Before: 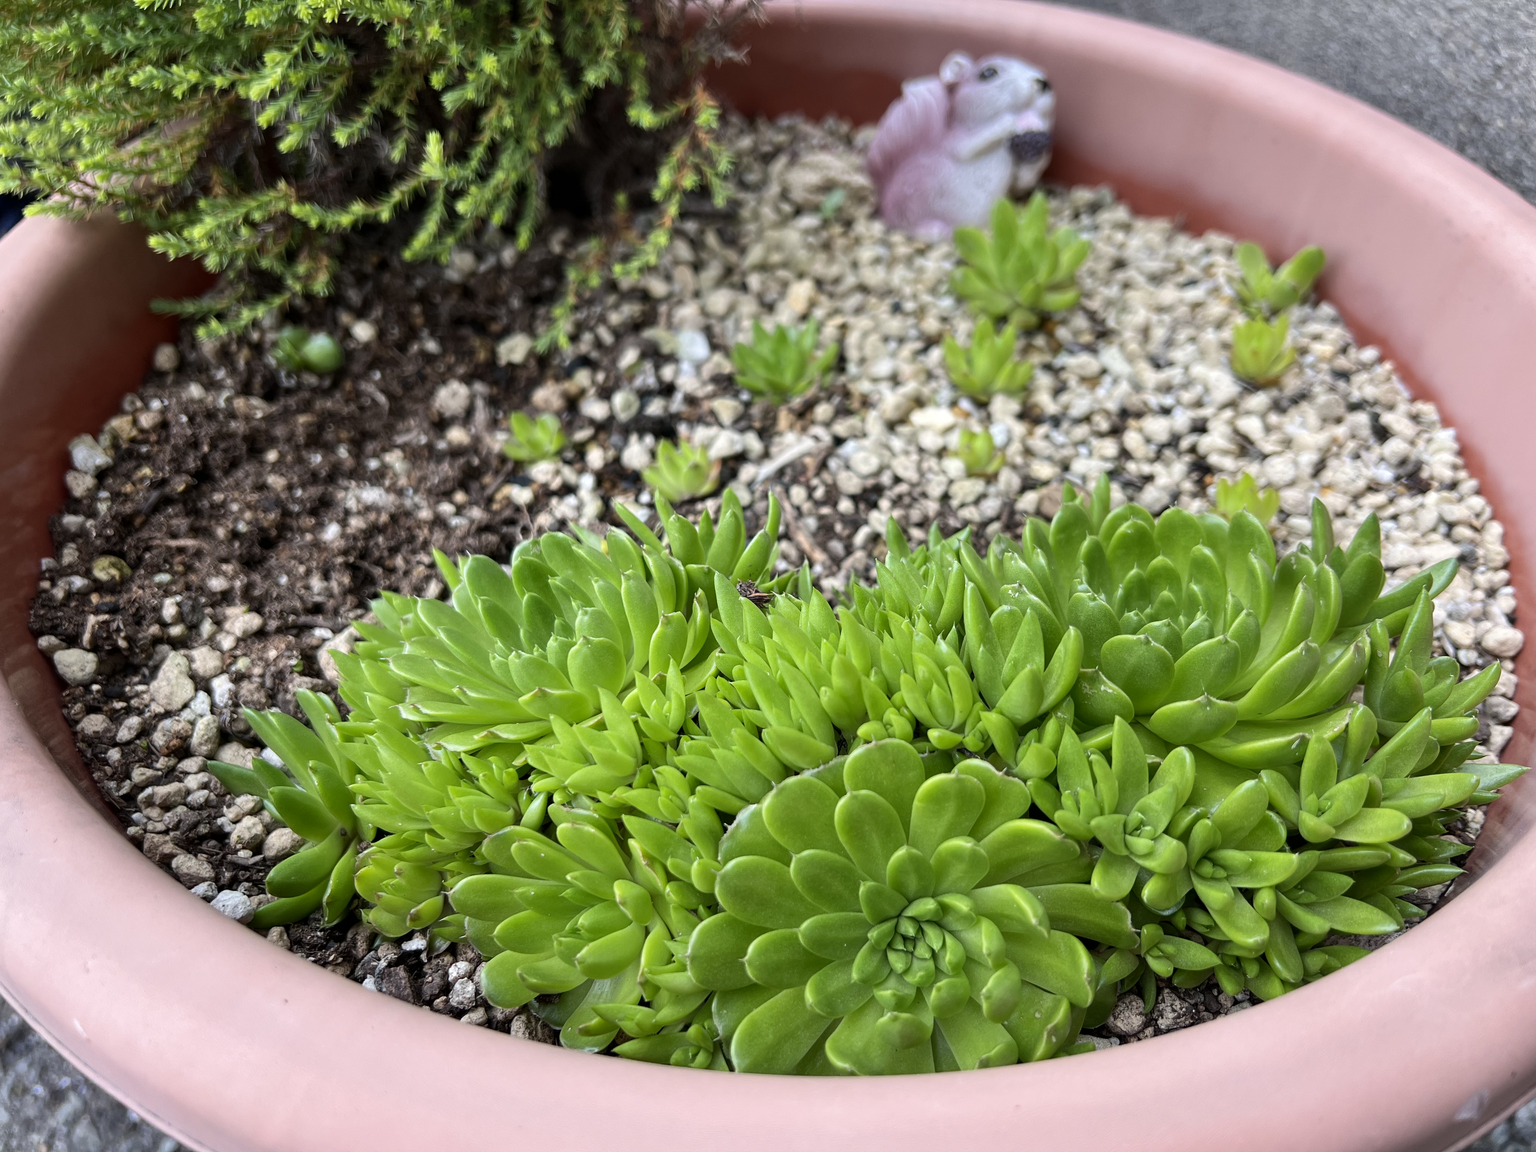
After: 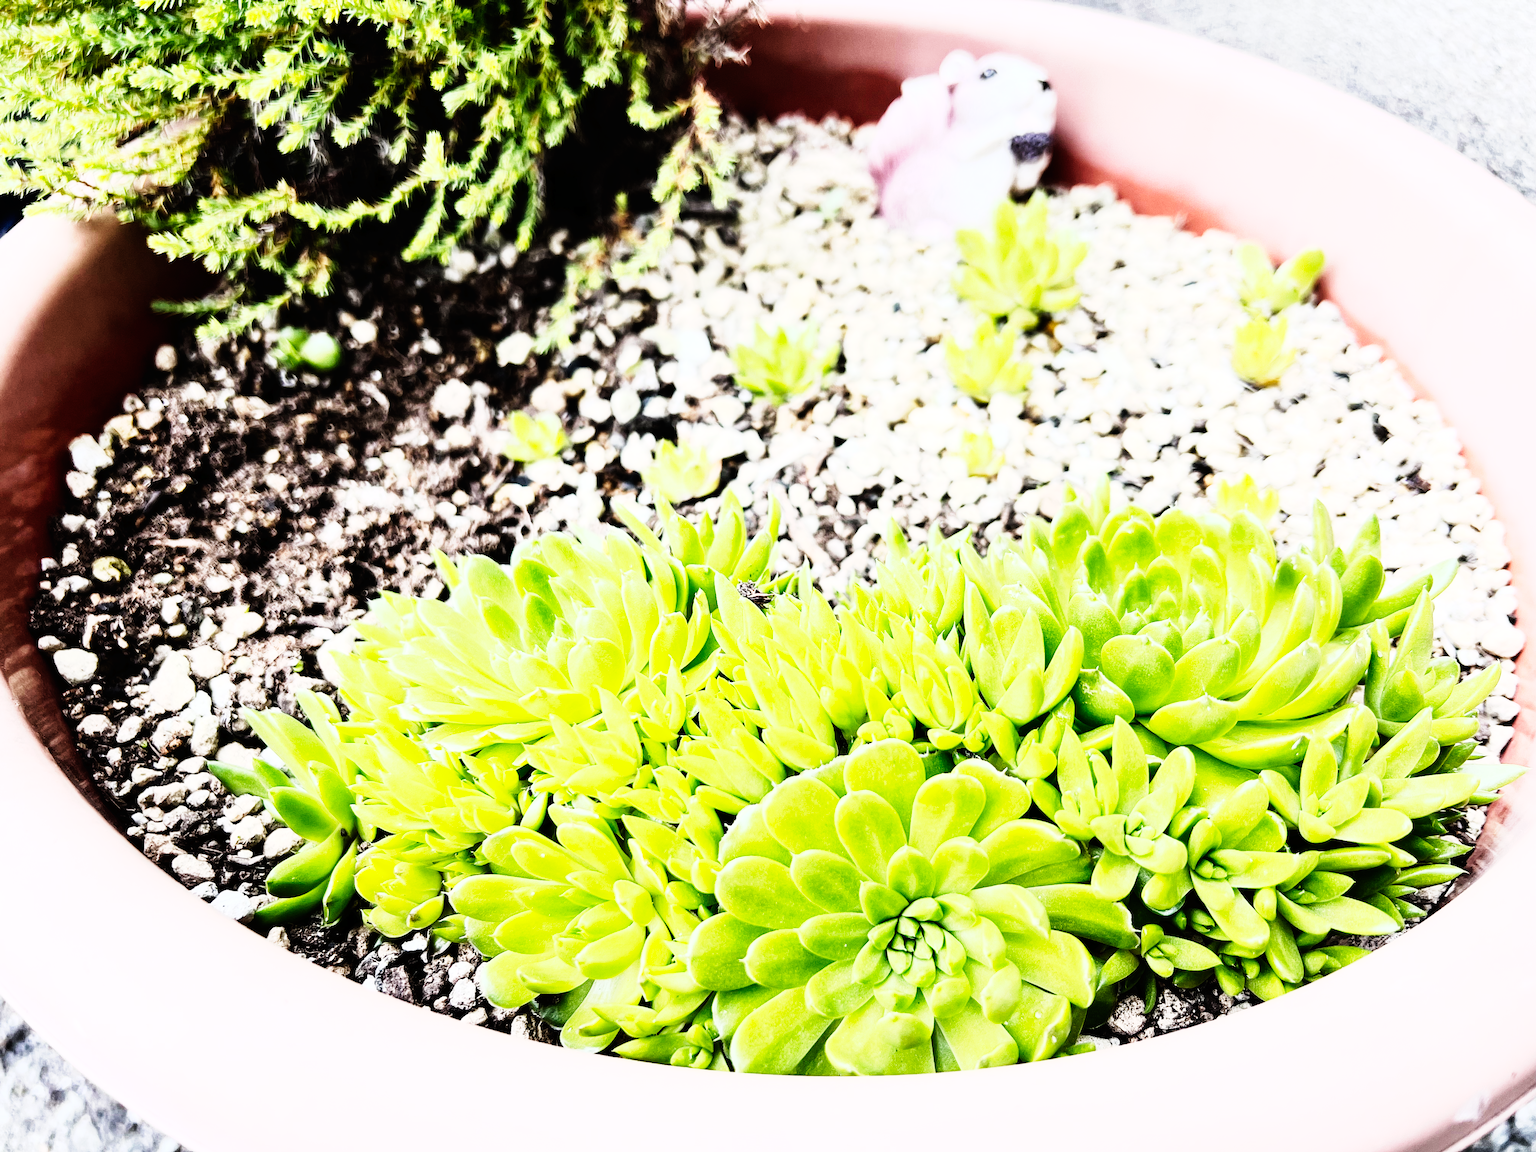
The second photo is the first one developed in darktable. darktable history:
rgb curve: curves: ch0 [(0, 0) (0.21, 0.15) (0.24, 0.21) (0.5, 0.75) (0.75, 0.96) (0.89, 0.99) (1, 1)]; ch1 [(0, 0.02) (0.21, 0.13) (0.25, 0.2) (0.5, 0.67) (0.75, 0.9) (0.89, 0.97) (1, 1)]; ch2 [(0, 0.02) (0.21, 0.13) (0.25, 0.2) (0.5, 0.67) (0.75, 0.9) (0.89, 0.97) (1, 1)], compensate middle gray true
base curve: curves: ch0 [(0, 0) (0, 0.001) (0.001, 0.001) (0.004, 0.002) (0.007, 0.004) (0.015, 0.013) (0.033, 0.045) (0.052, 0.096) (0.075, 0.17) (0.099, 0.241) (0.163, 0.42) (0.219, 0.55) (0.259, 0.616) (0.327, 0.722) (0.365, 0.765) (0.522, 0.873) (0.547, 0.881) (0.689, 0.919) (0.826, 0.952) (1, 1)], preserve colors none
